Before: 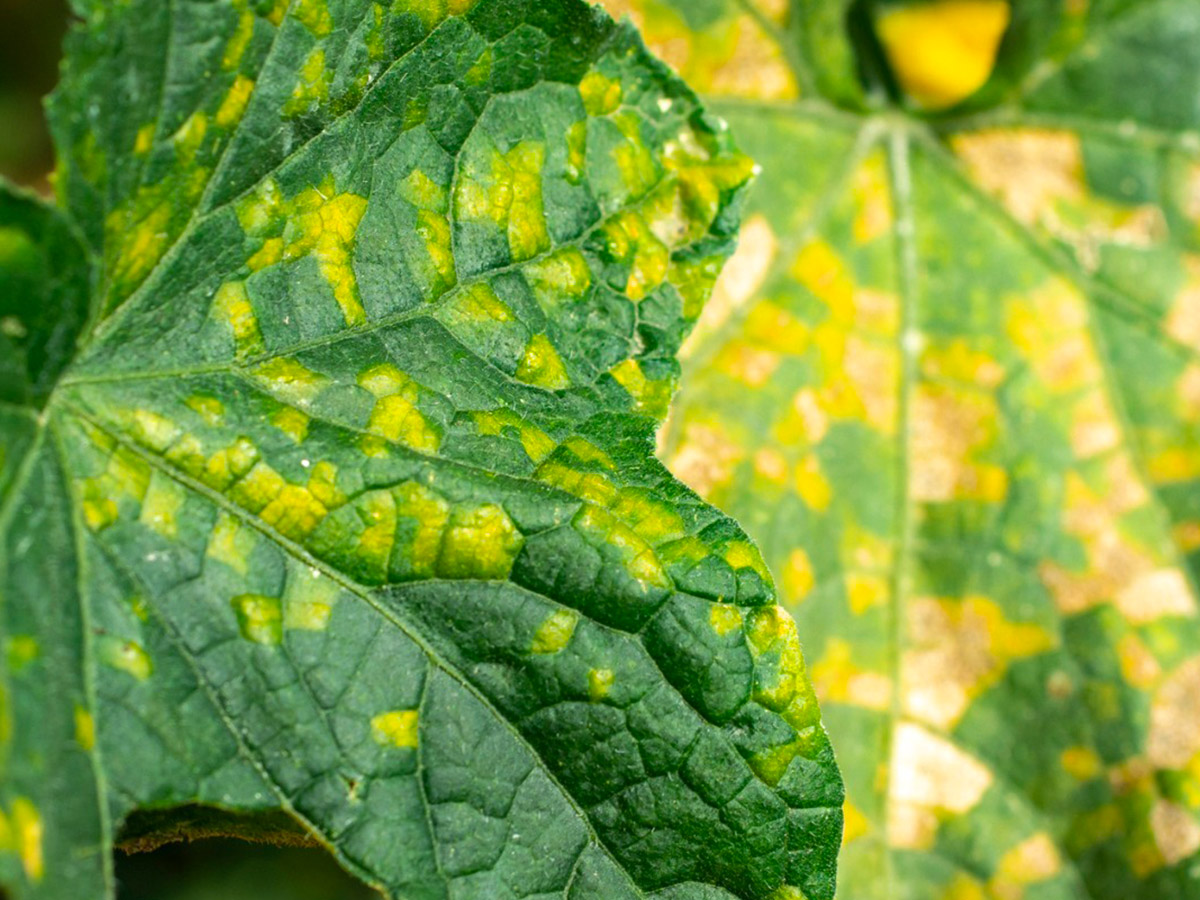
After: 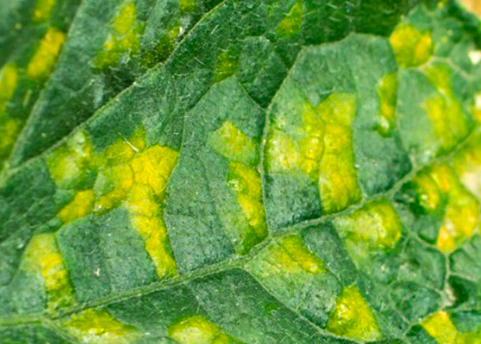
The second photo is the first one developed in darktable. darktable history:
crop: left 15.763%, top 5.42%, right 44.103%, bottom 56.339%
